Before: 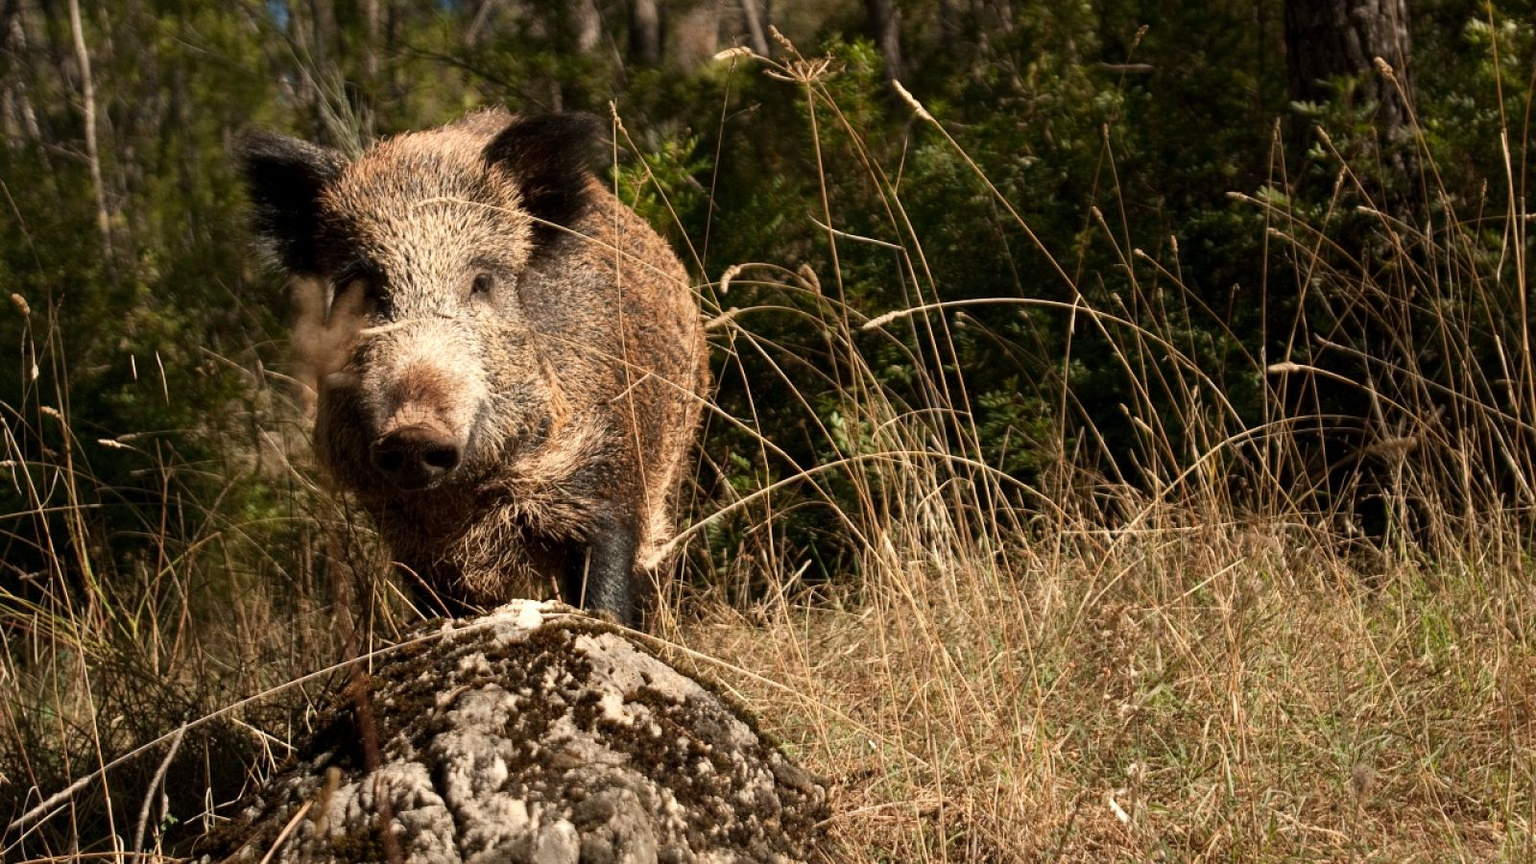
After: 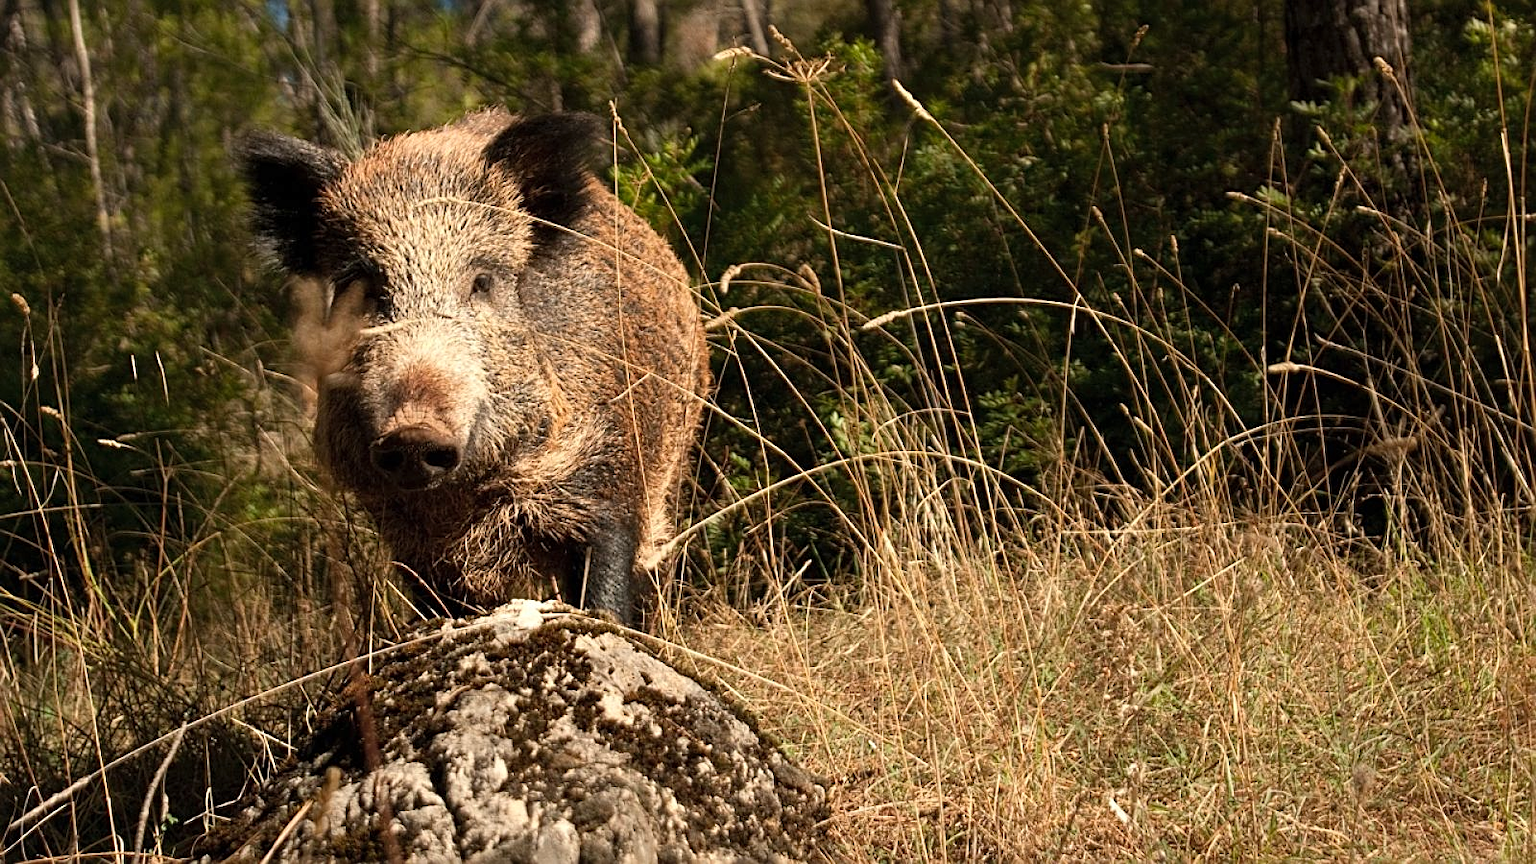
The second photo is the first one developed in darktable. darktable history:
contrast brightness saturation: contrast 0.03, brightness 0.06, saturation 0.13
sharpen: on, module defaults
